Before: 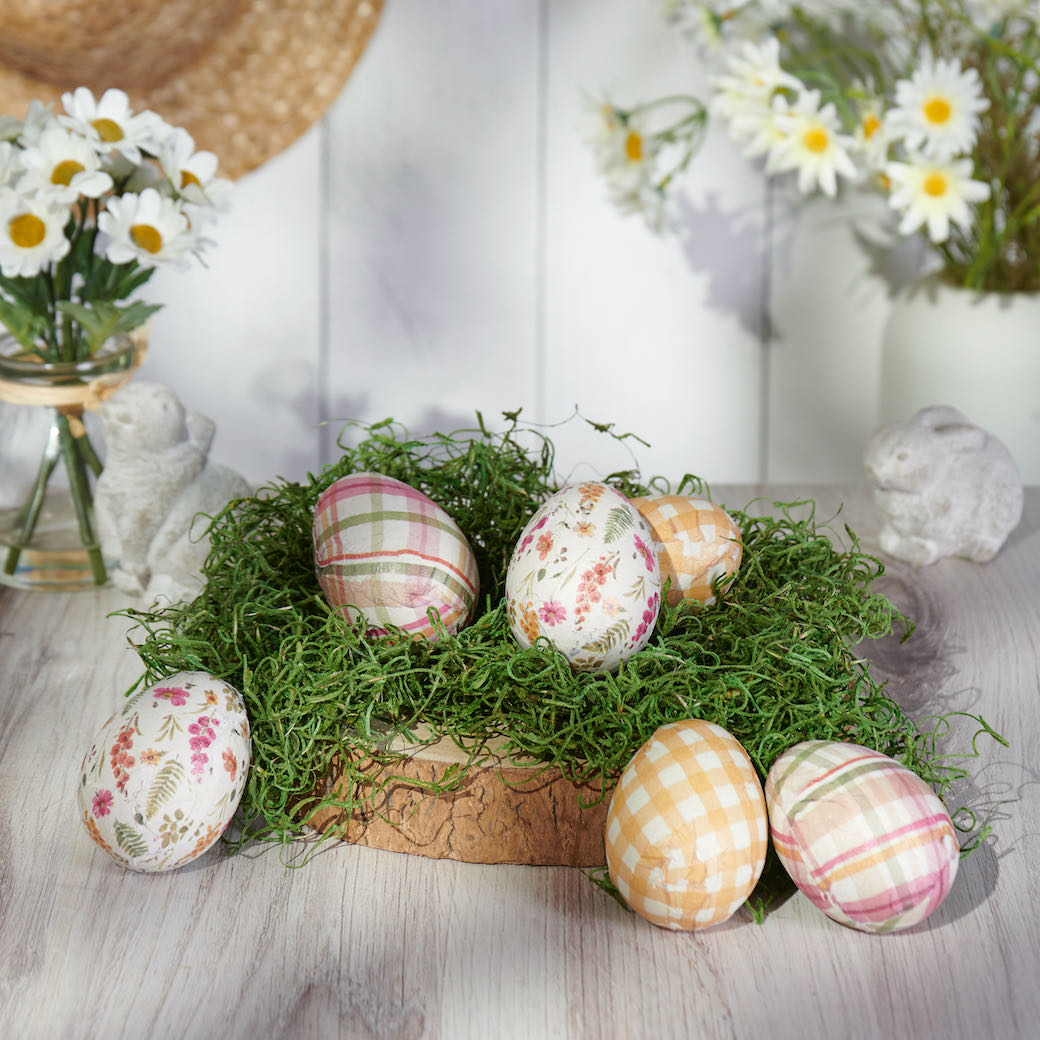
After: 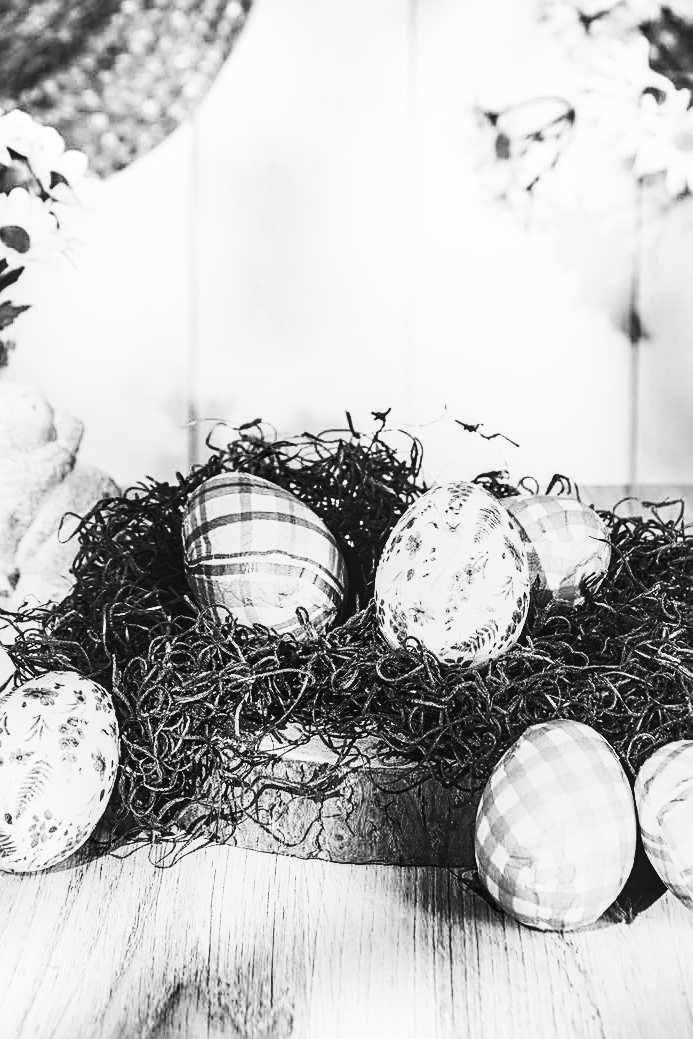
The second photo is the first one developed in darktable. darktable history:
contrast brightness saturation: contrast 0.93, brightness 0.2
crop and rotate: left 12.648%, right 20.685%
color calibration: output gray [0.246, 0.254, 0.501, 0], gray › normalize channels true, illuminant same as pipeline (D50), adaptation XYZ, x 0.346, y 0.359, gamut compression 0
local contrast: on, module defaults
sharpen: radius 1.967
